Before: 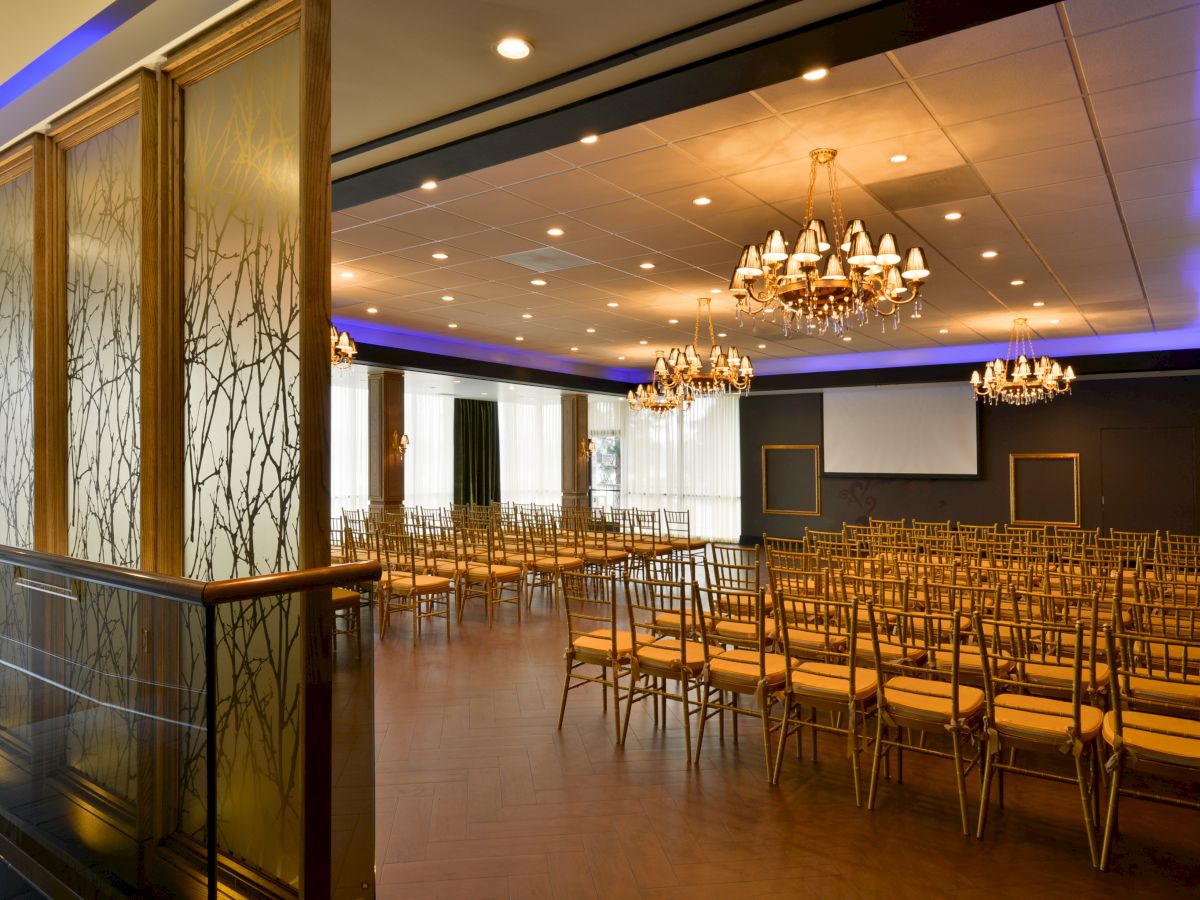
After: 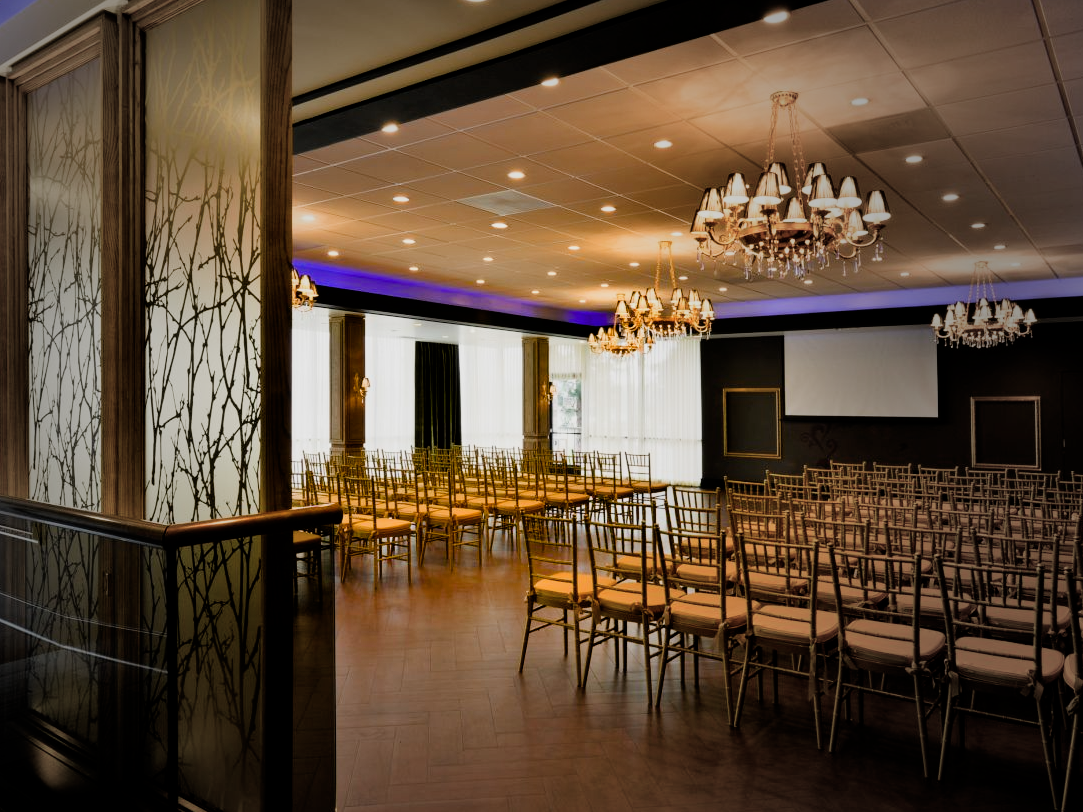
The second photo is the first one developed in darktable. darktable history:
filmic rgb: black relative exposure -5 EV, hardness 2.88, contrast 1.4, highlights saturation mix -30%
color balance rgb: perceptual saturation grading › global saturation 20%, perceptual saturation grading › highlights -25%, perceptual saturation grading › shadows 50%
crop: left 3.305%, top 6.436%, right 6.389%, bottom 3.258%
vignetting: fall-off start 33.76%, fall-off radius 64.94%, brightness -0.575, center (-0.12, -0.002), width/height ratio 0.959
